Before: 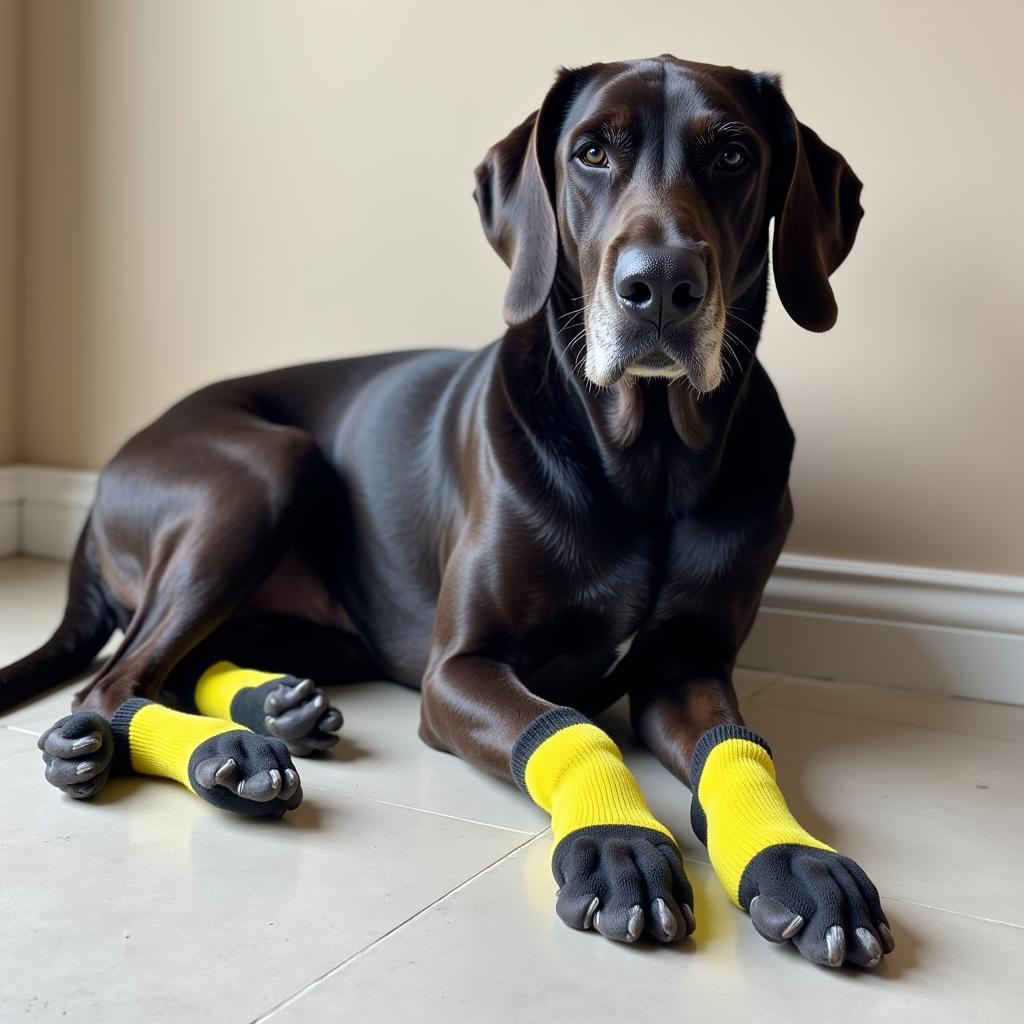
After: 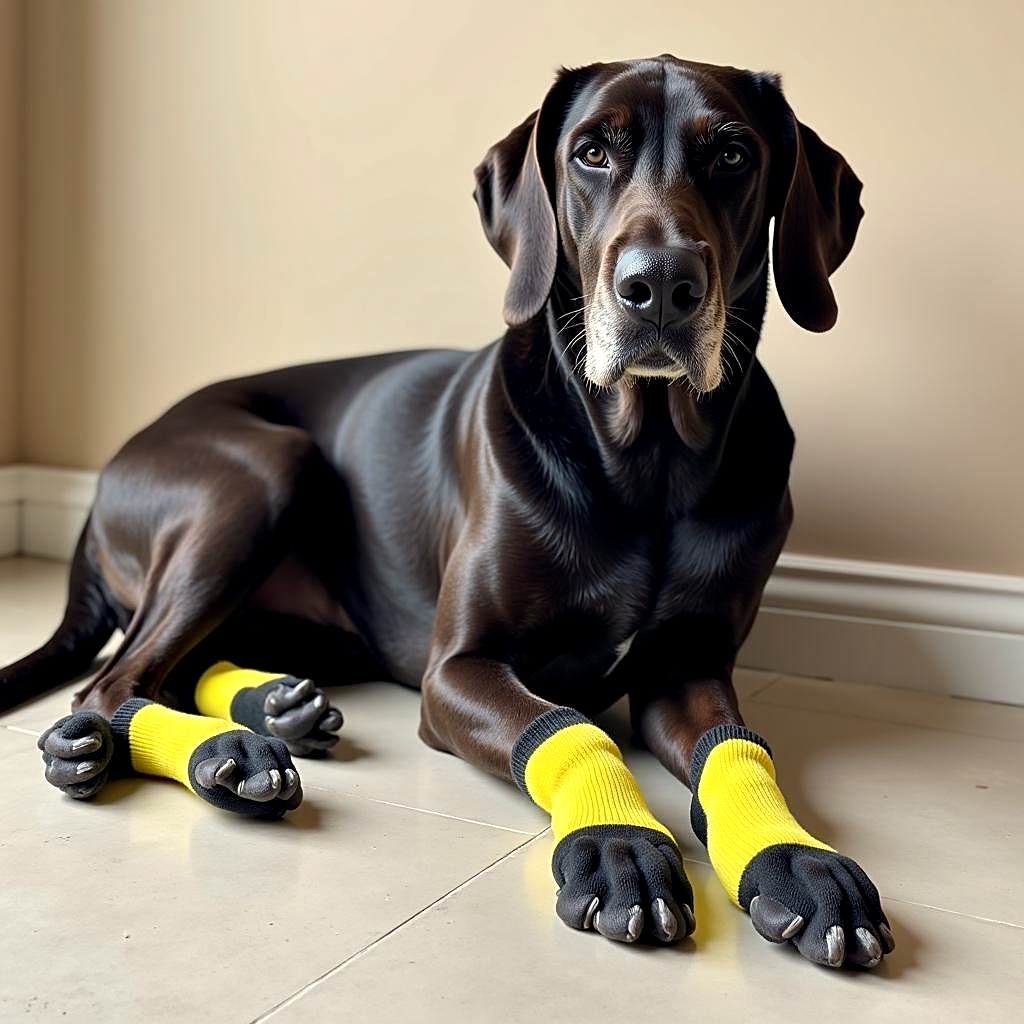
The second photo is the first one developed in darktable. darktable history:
white balance: red 1.045, blue 0.932
sharpen: on, module defaults
contrast equalizer: octaves 7, y [[0.6 ×6], [0.55 ×6], [0 ×6], [0 ×6], [0 ×6]], mix 0.3
